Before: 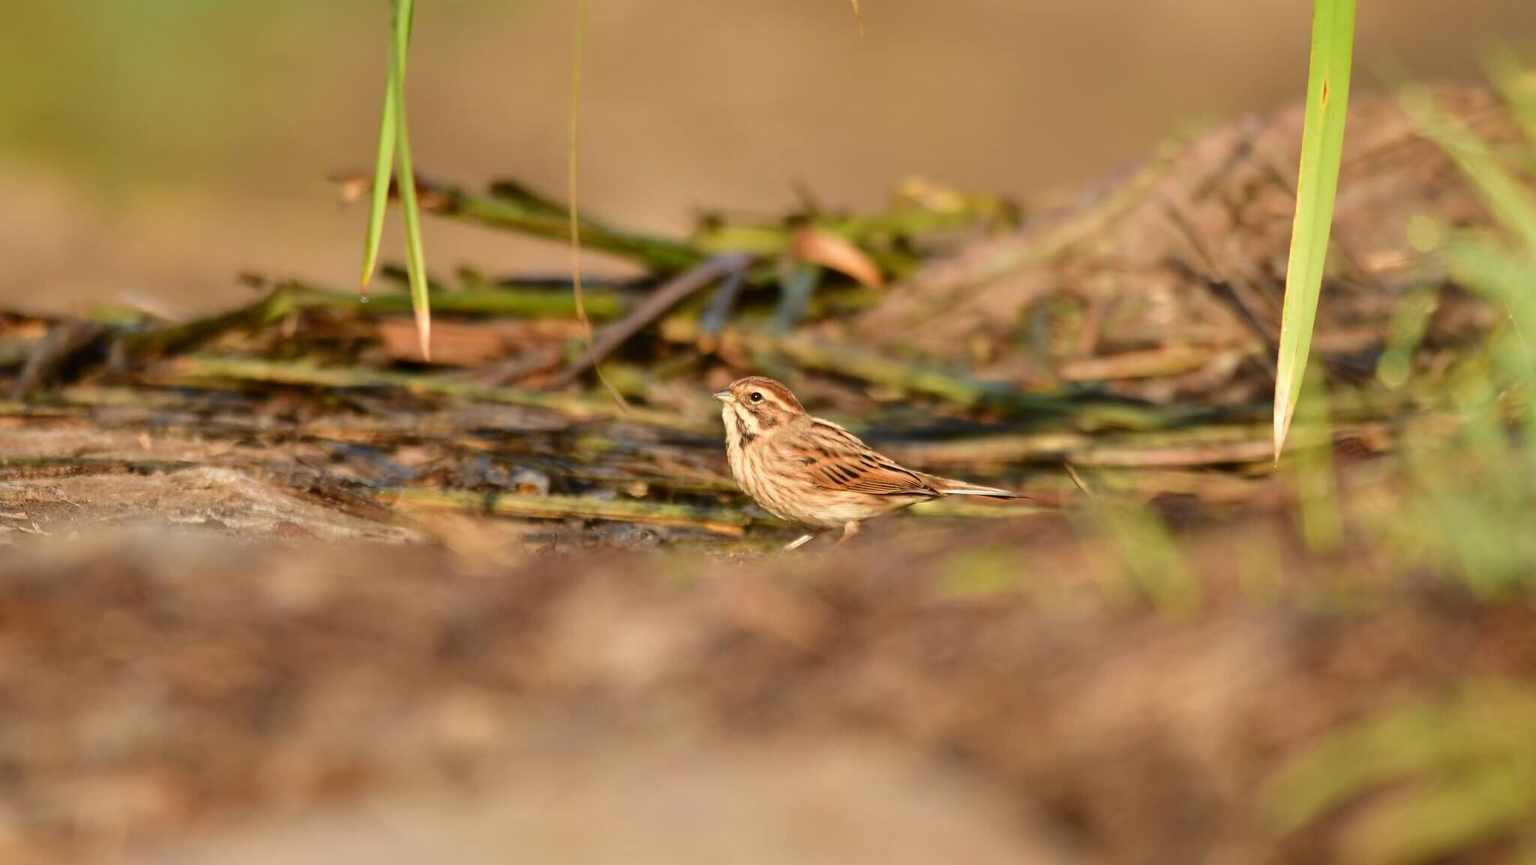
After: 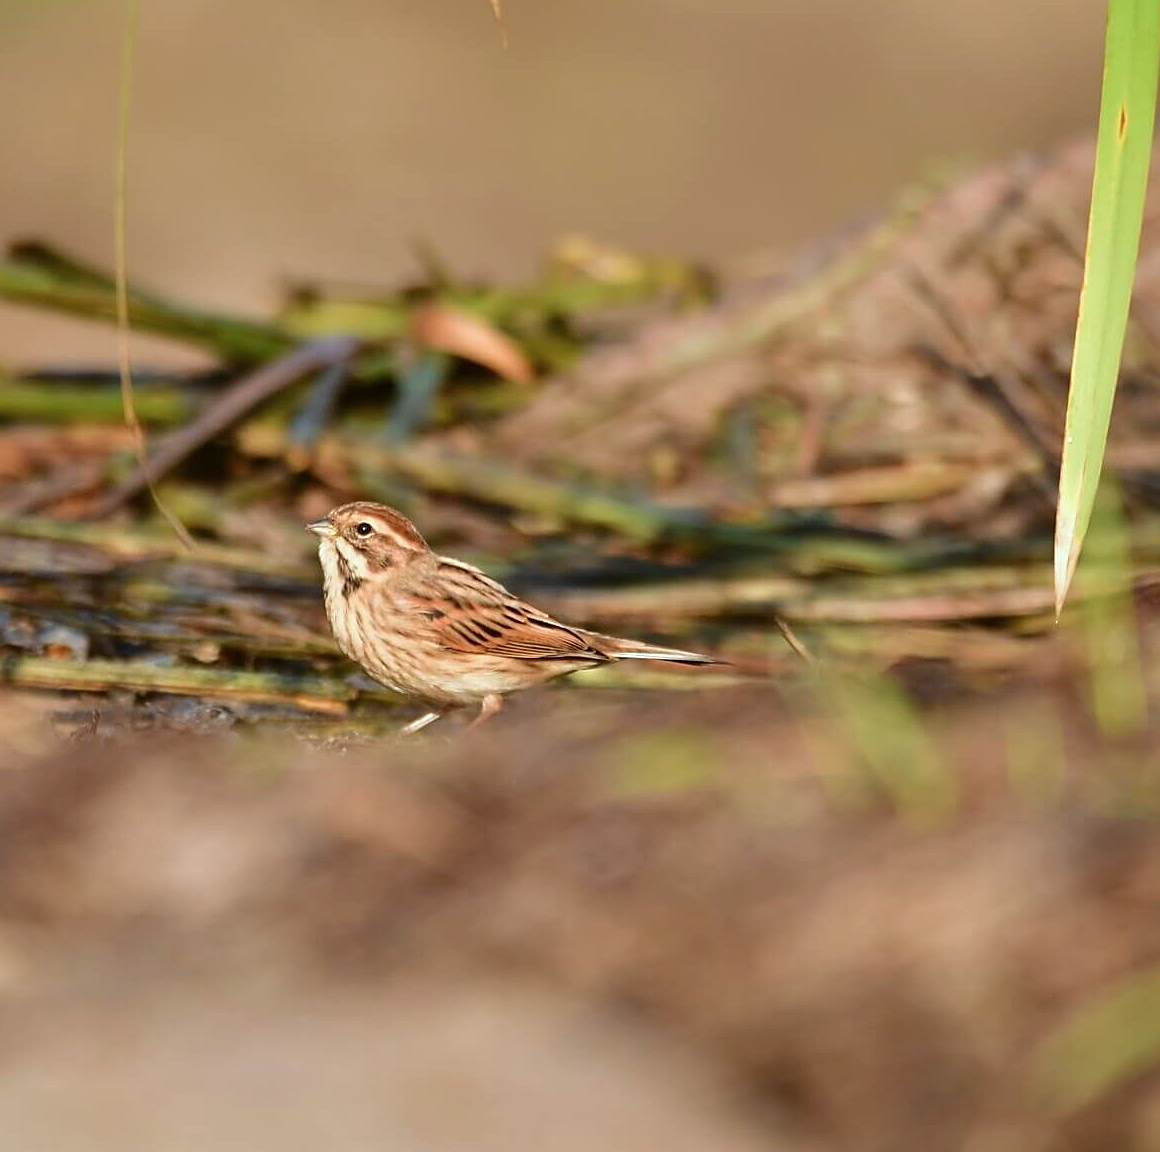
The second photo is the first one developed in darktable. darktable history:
crop: left 31.458%, top 0%, right 11.876%
sharpen: on, module defaults
color correction: highlights a* -4.18, highlights b* -10.81
